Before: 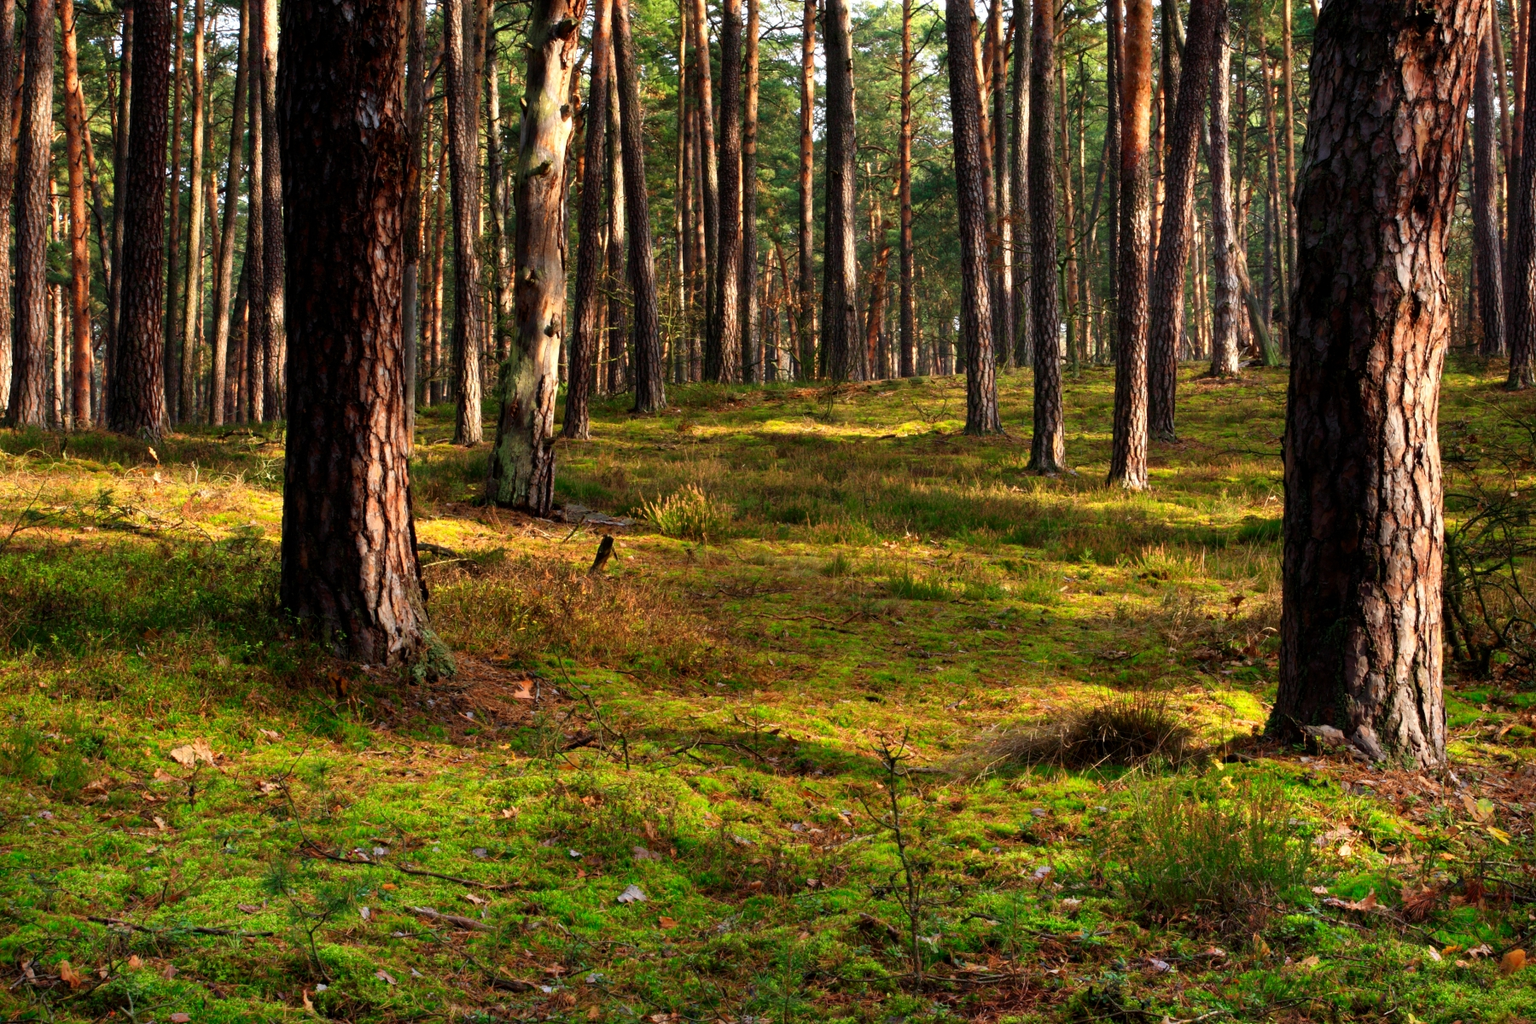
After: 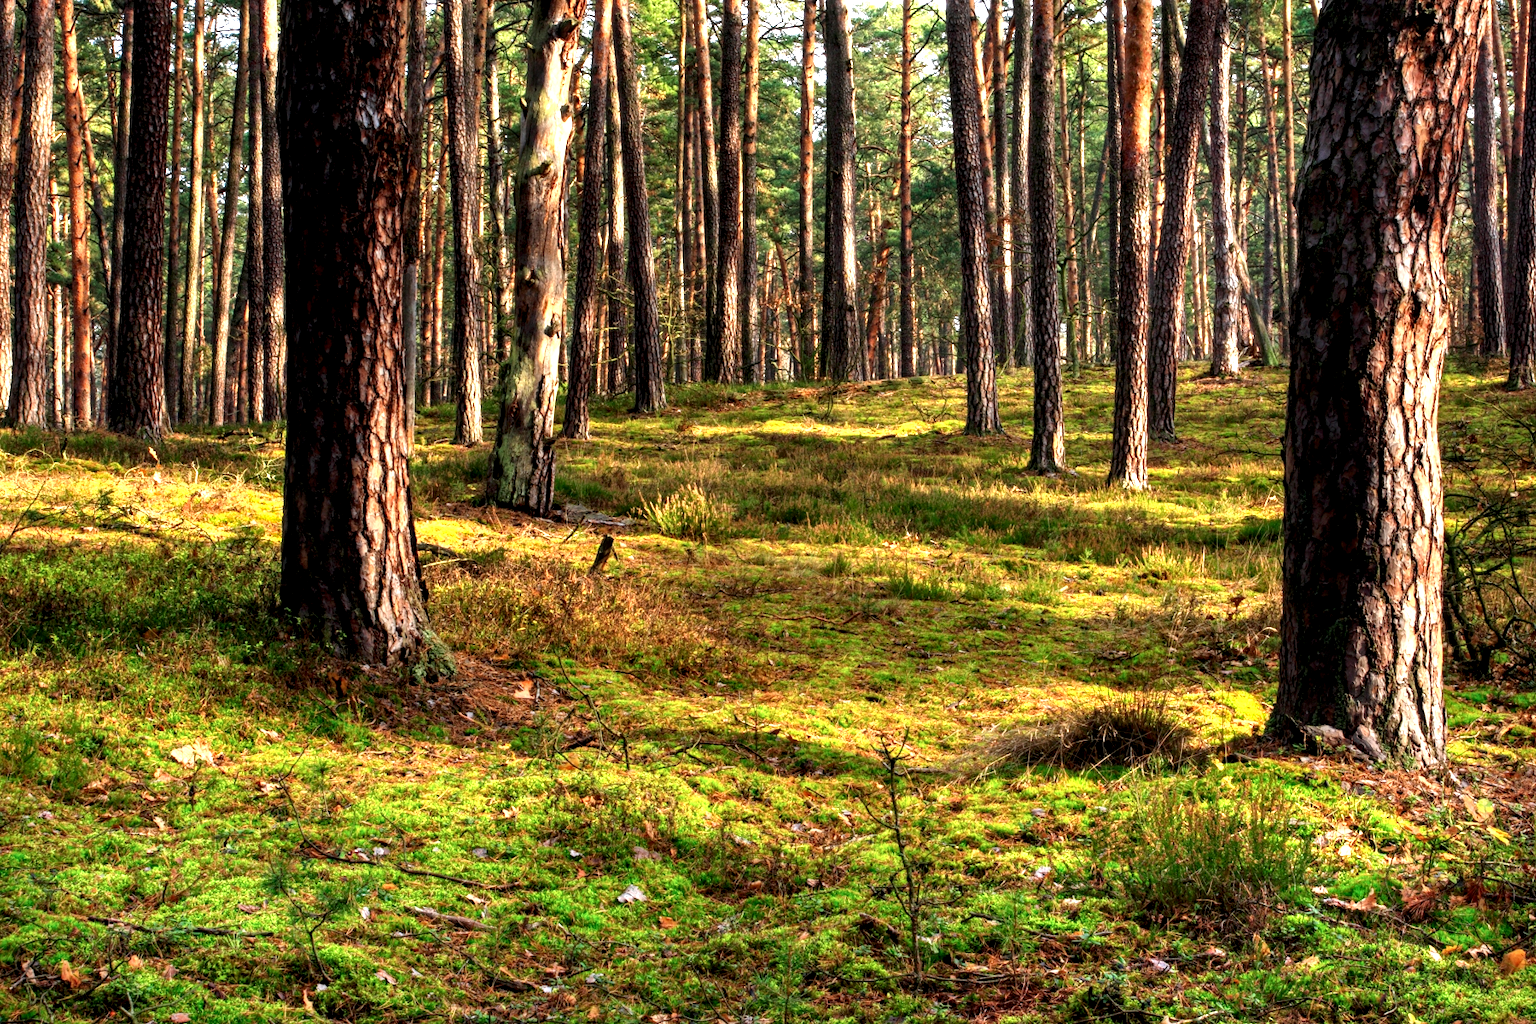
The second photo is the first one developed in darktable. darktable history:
local contrast: detail 150%
exposure: black level correction 0, exposure 0.698 EV, compensate highlight preservation false
